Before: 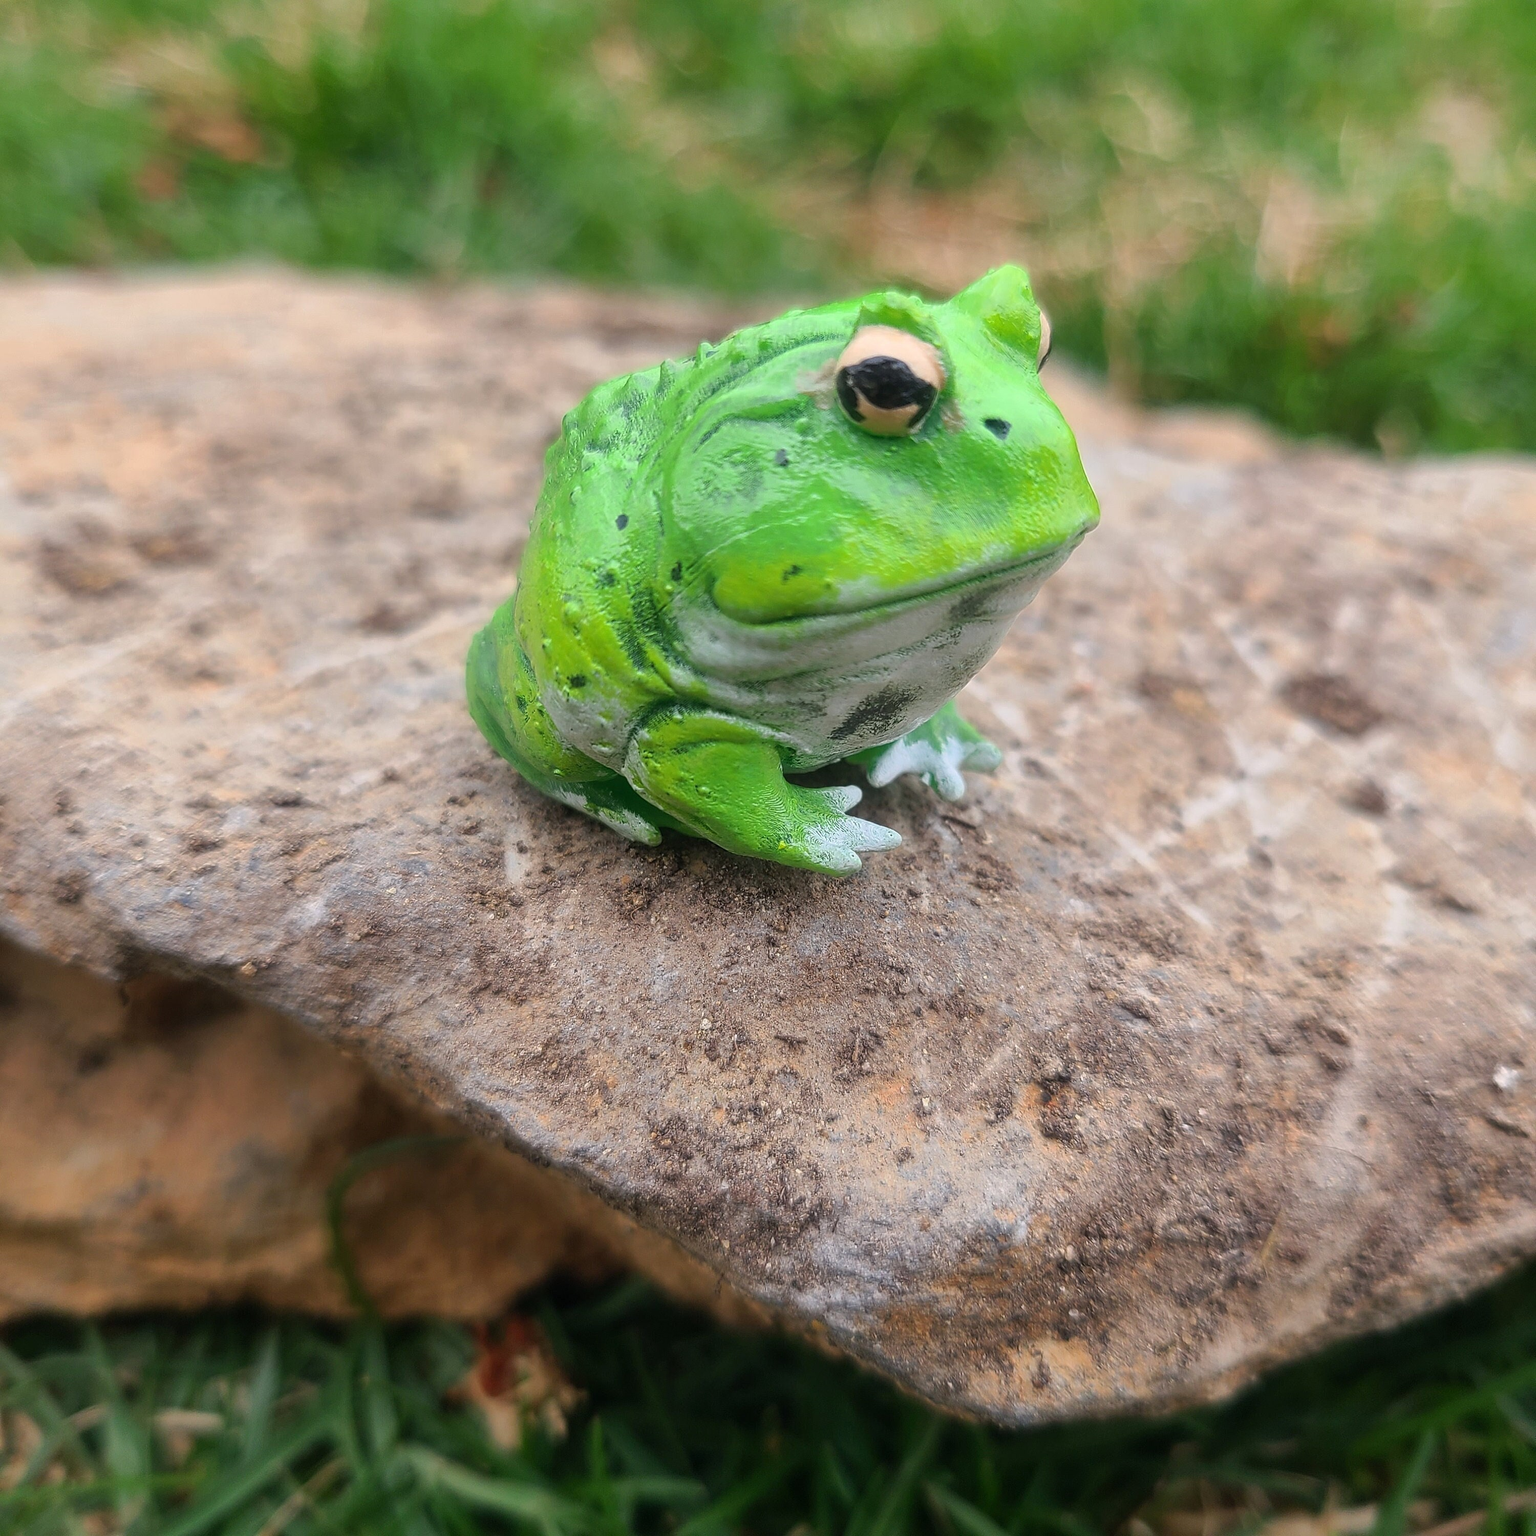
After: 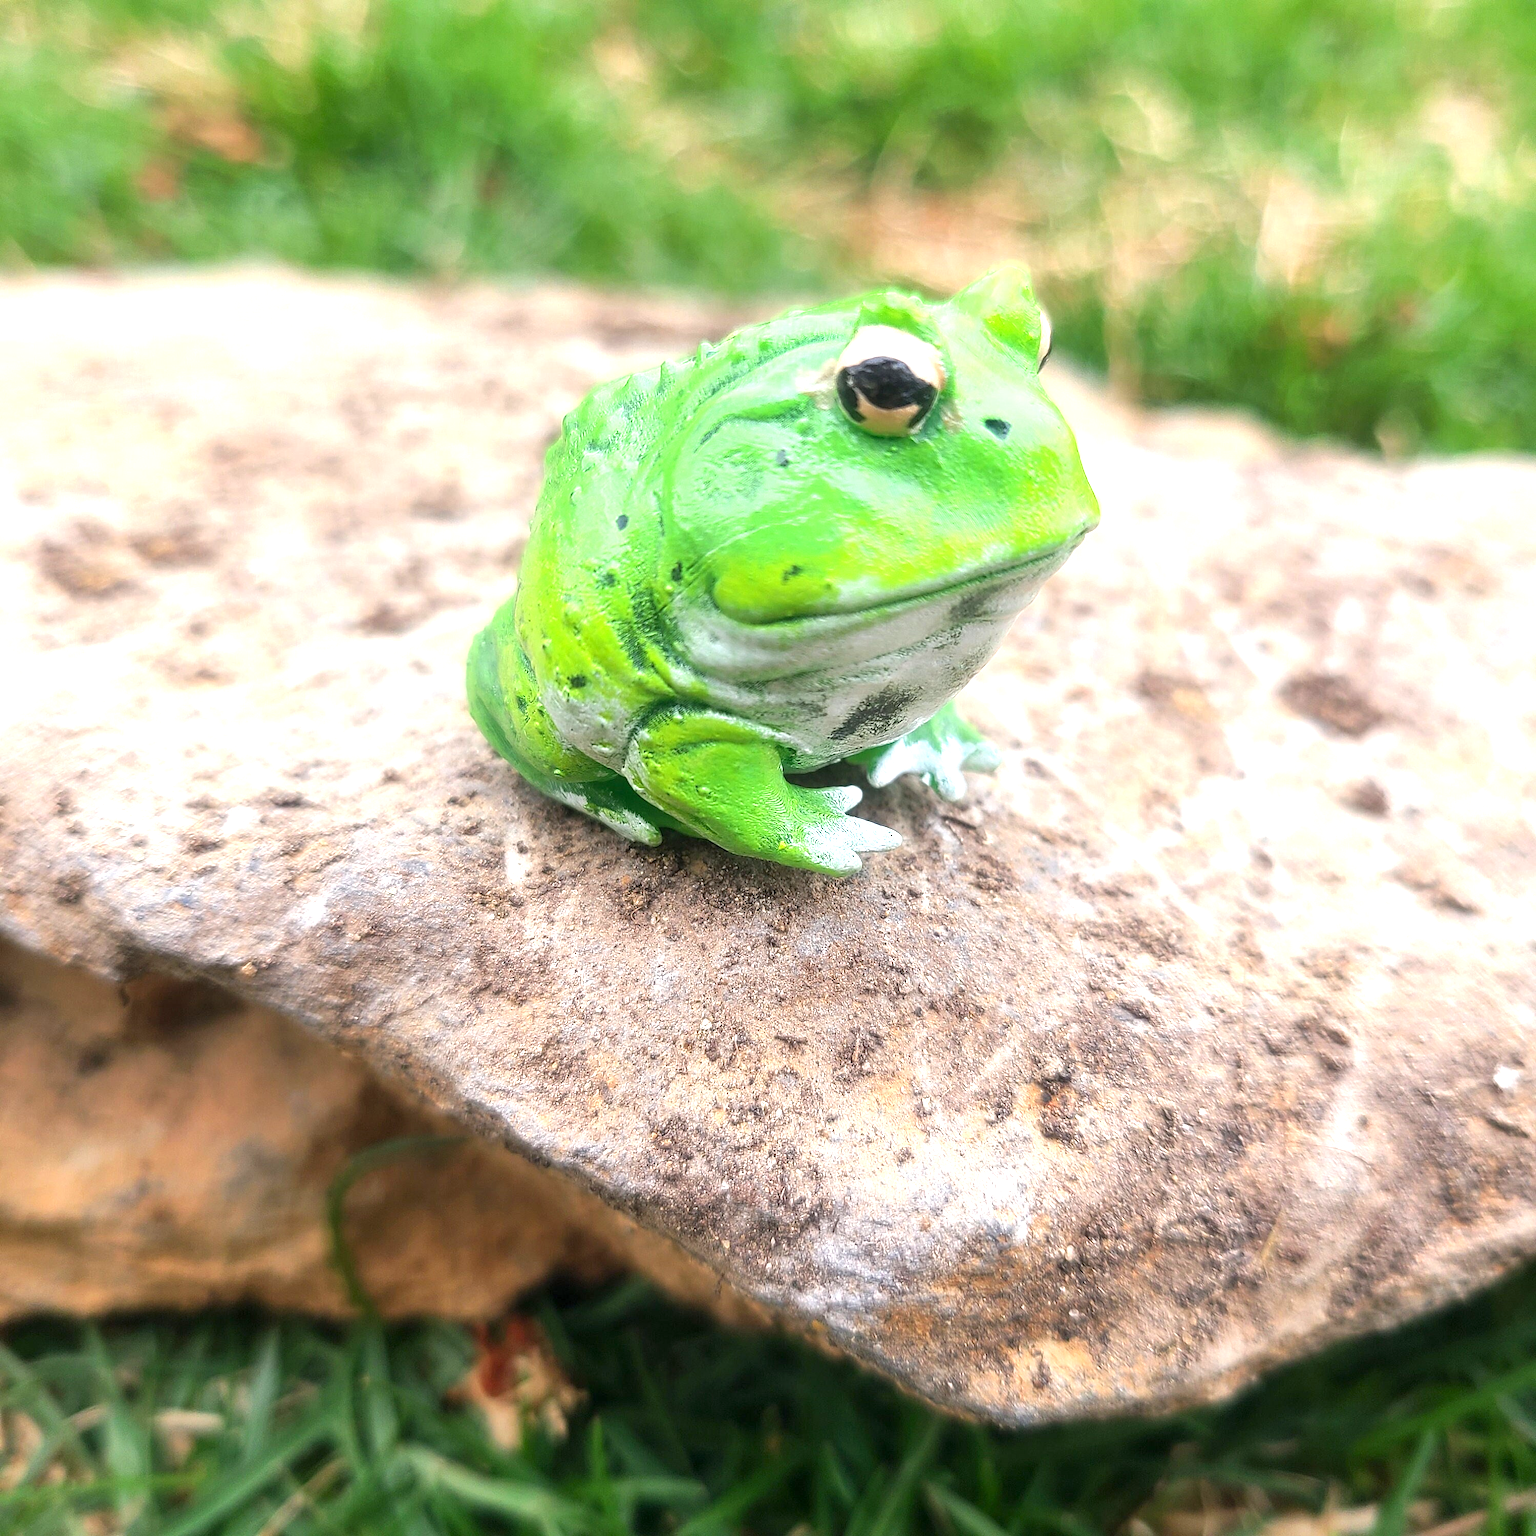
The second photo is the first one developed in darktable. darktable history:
exposure: black level correction 0.001, exposure 1.127 EV, compensate exposure bias true, compensate highlight preservation false
